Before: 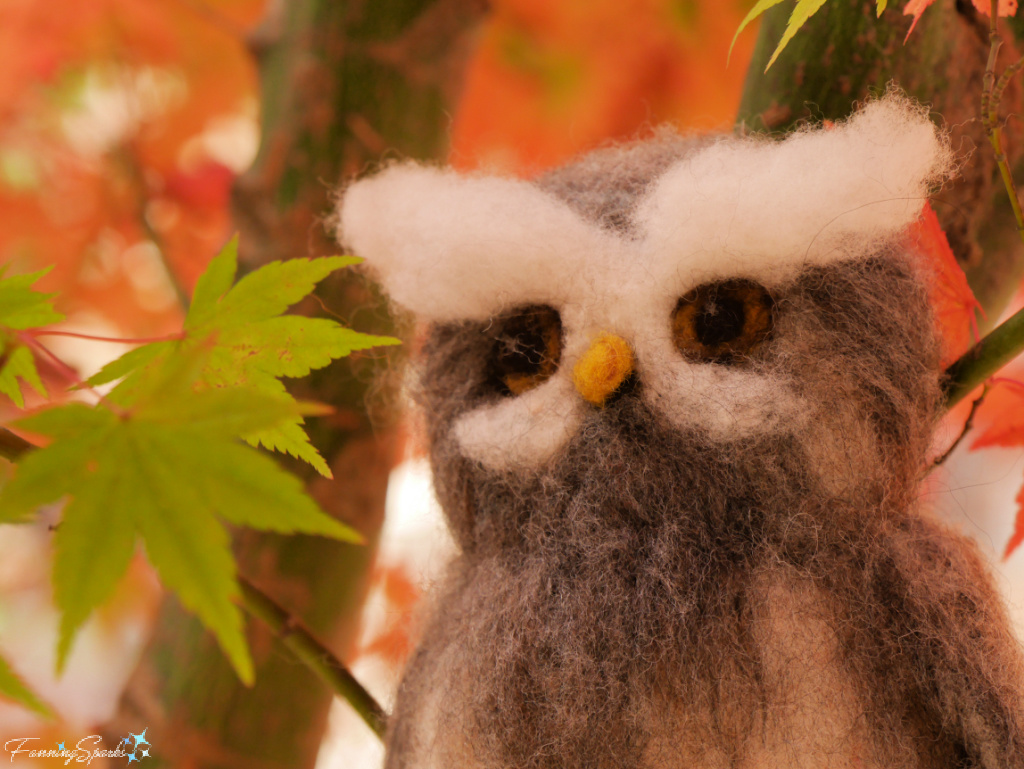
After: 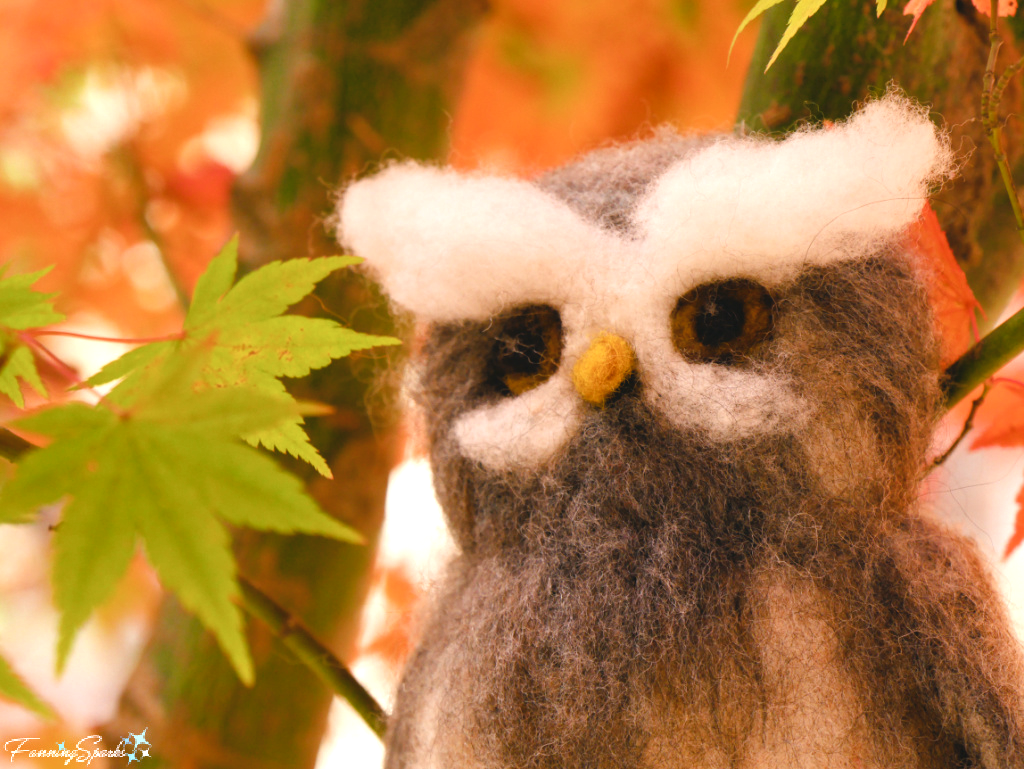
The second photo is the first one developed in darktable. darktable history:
color correction: highlights b* 0.007, saturation 0.797
exposure: exposure 0.72 EV, compensate highlight preservation false
color balance rgb: power › luminance -7.899%, power › chroma 1.098%, power › hue 216.25°, global offset › luminance 0.751%, perceptual saturation grading › global saturation 39.103%, perceptual saturation grading › highlights -25%, perceptual saturation grading › mid-tones 35.549%, perceptual saturation grading › shadows 35.396%
